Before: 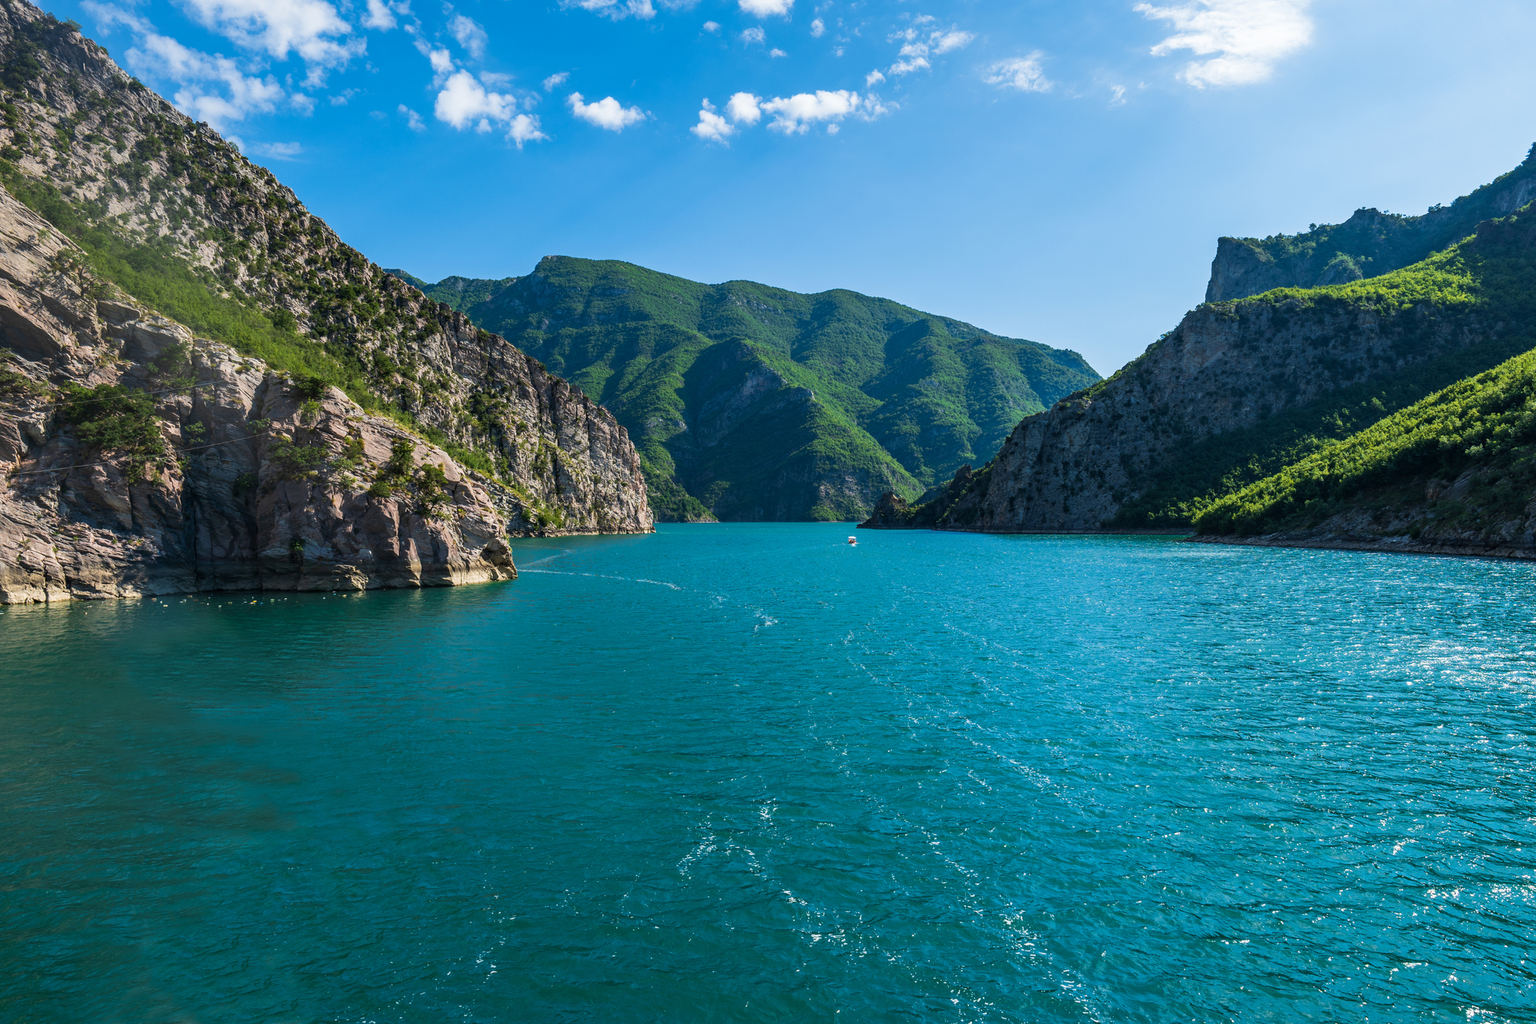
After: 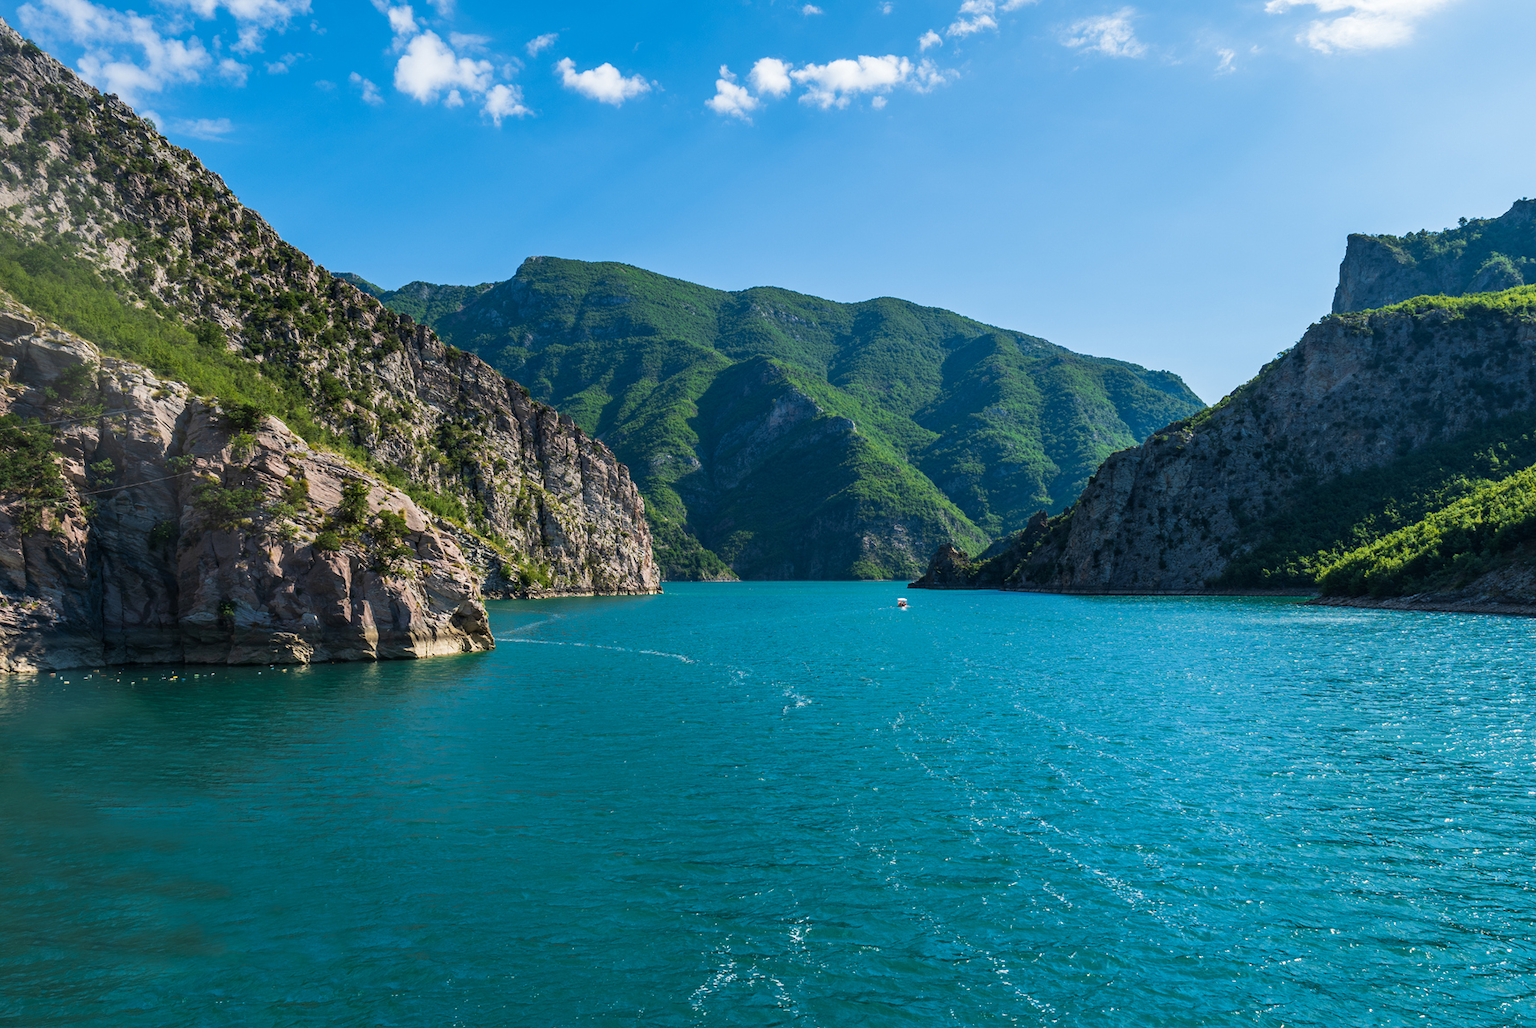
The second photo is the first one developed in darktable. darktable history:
crop and rotate: left 7.268%, top 4.407%, right 10.533%, bottom 12.992%
